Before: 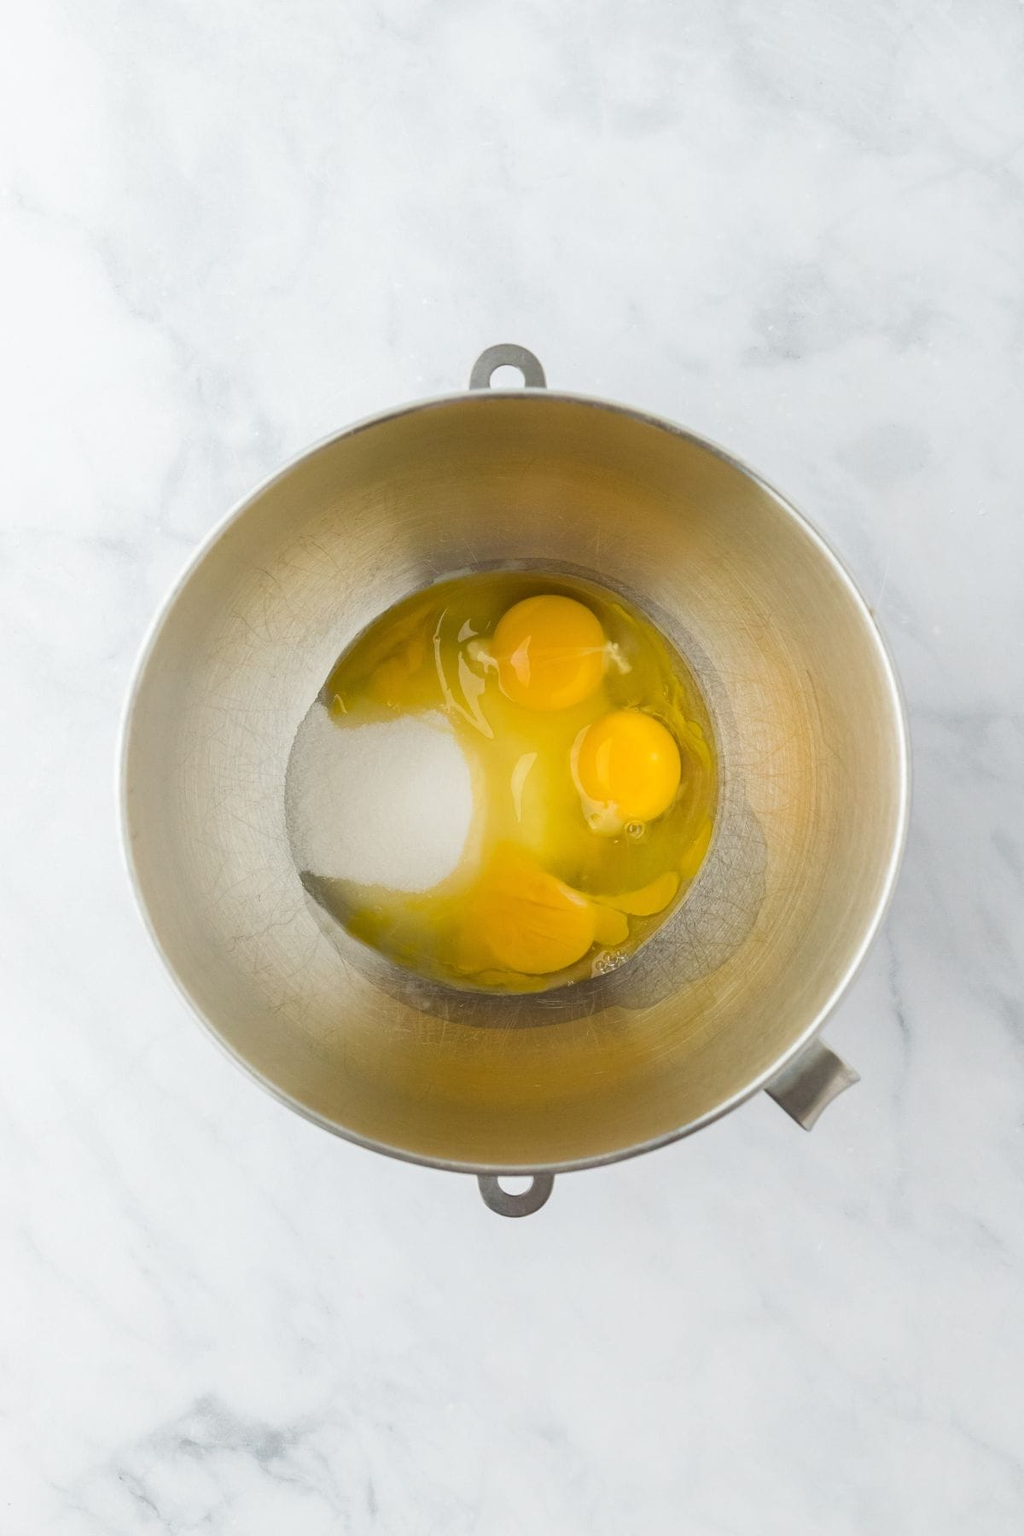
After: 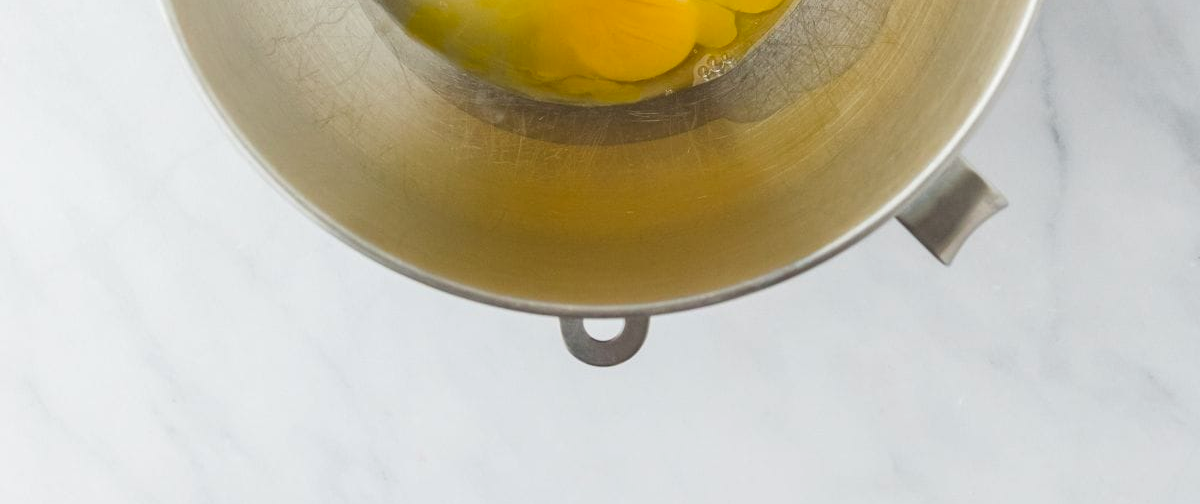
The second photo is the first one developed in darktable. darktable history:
contrast brightness saturation: contrast -0.019, brightness -0.006, saturation 0.04
crop and rotate: top 58.92%, bottom 13.025%
